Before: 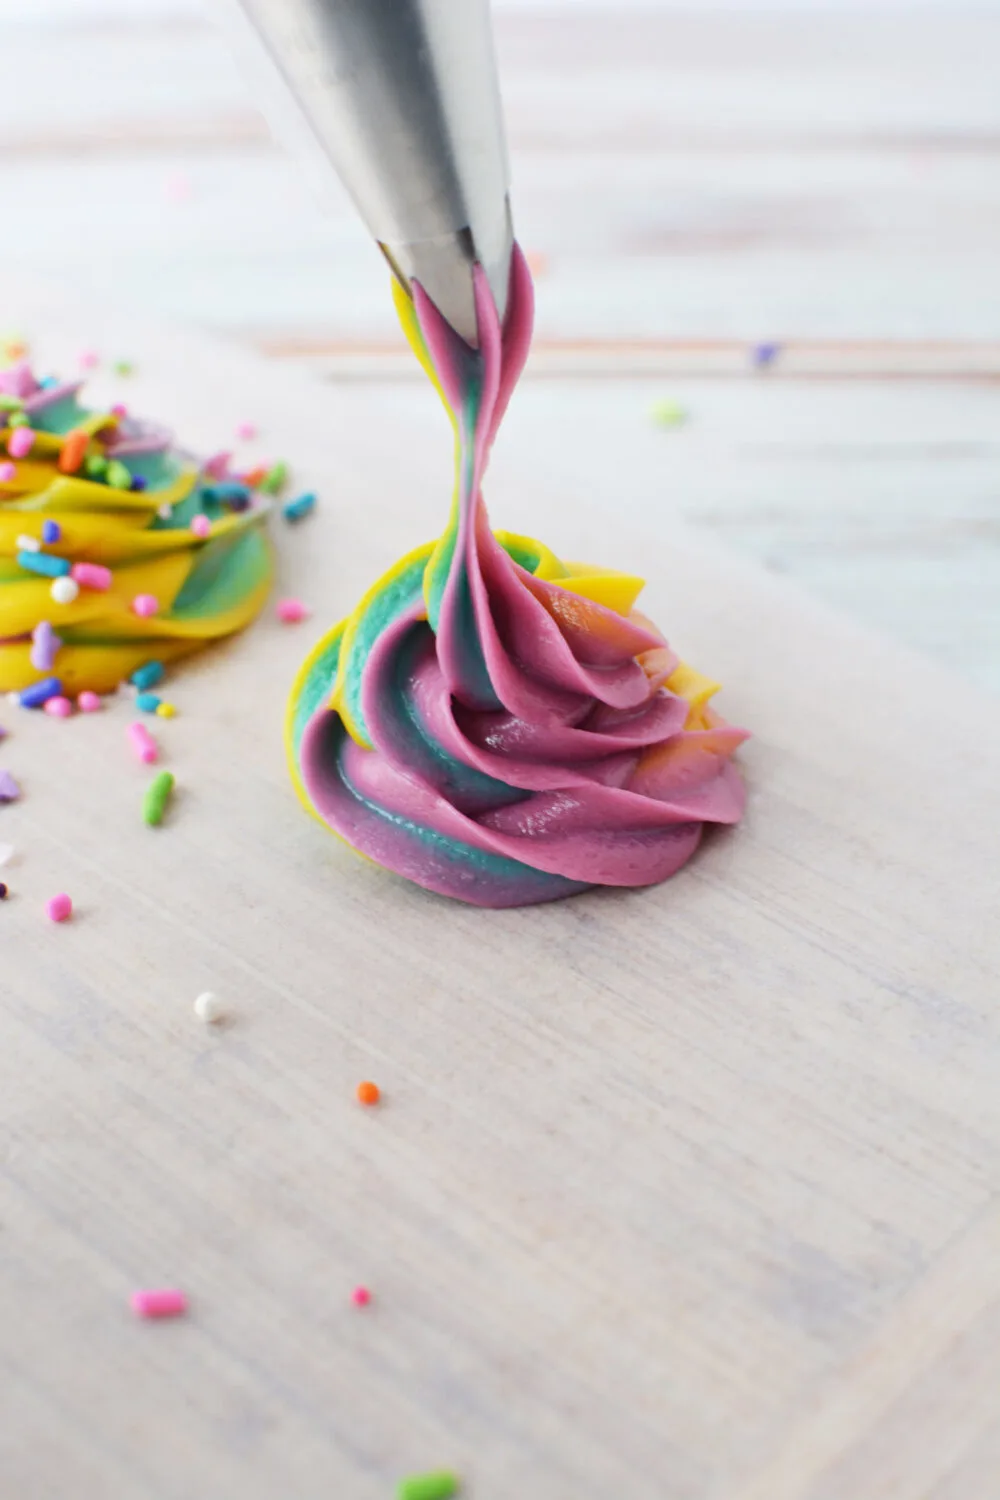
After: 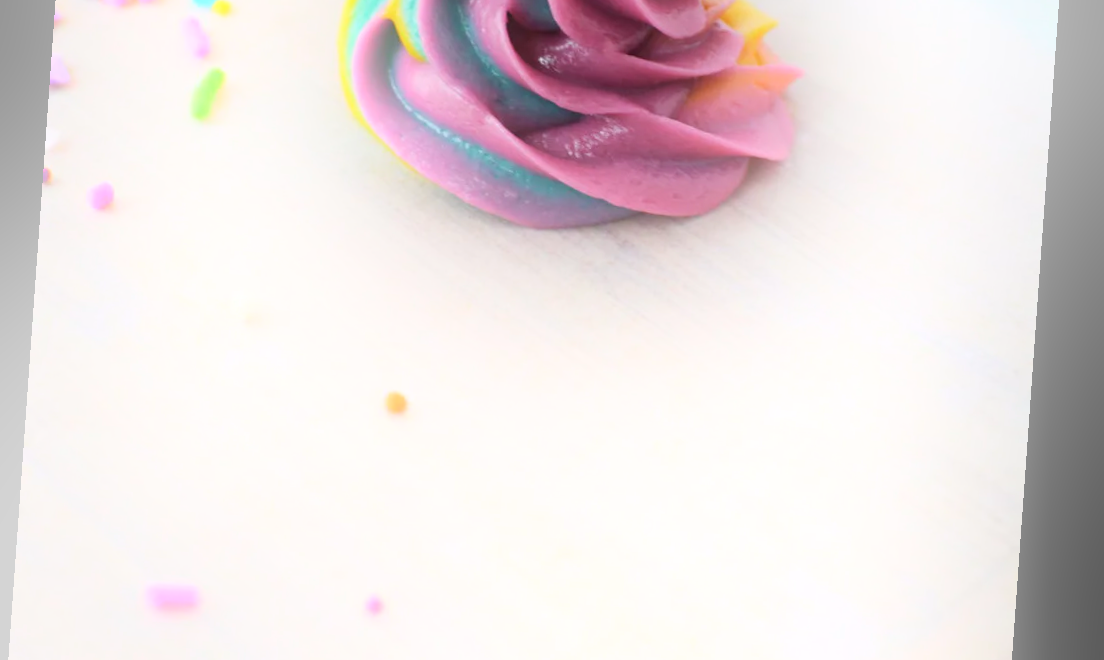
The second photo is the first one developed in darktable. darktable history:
crop: top 45.551%, bottom 12.262%
bloom: on, module defaults
rotate and perspective: rotation 4.1°, automatic cropping off
